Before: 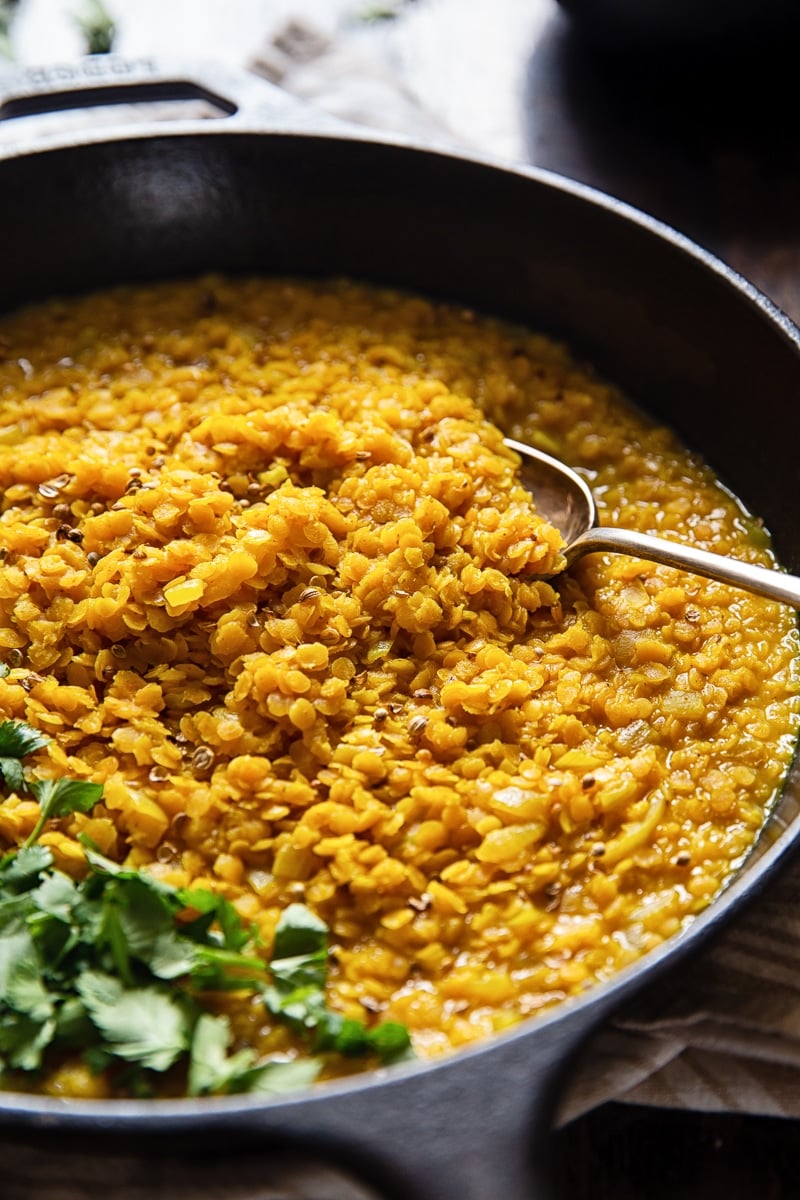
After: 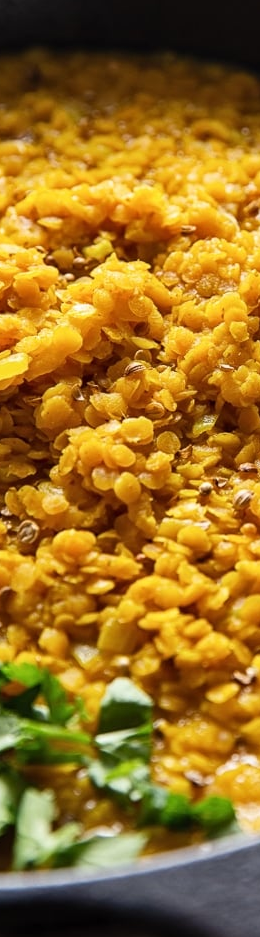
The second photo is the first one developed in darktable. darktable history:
exposure: compensate highlight preservation false
crop and rotate: left 21.94%, top 18.871%, right 45.551%, bottom 2.993%
